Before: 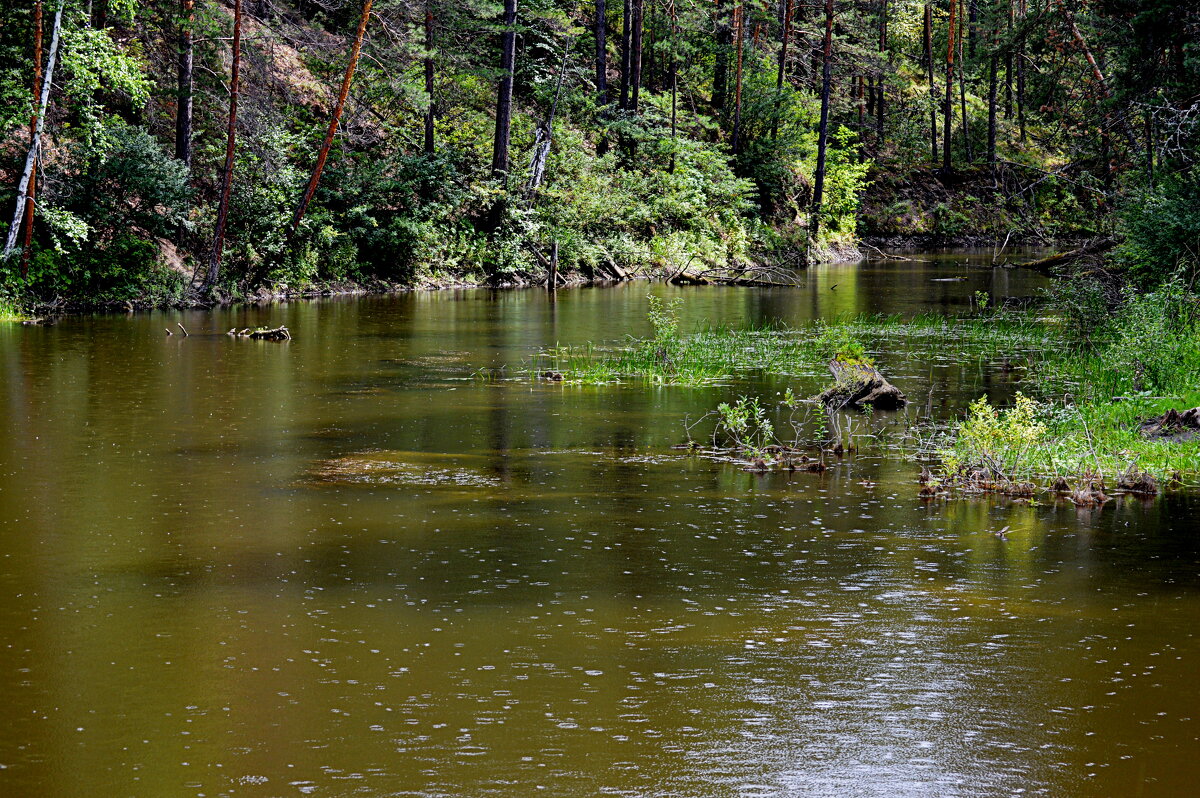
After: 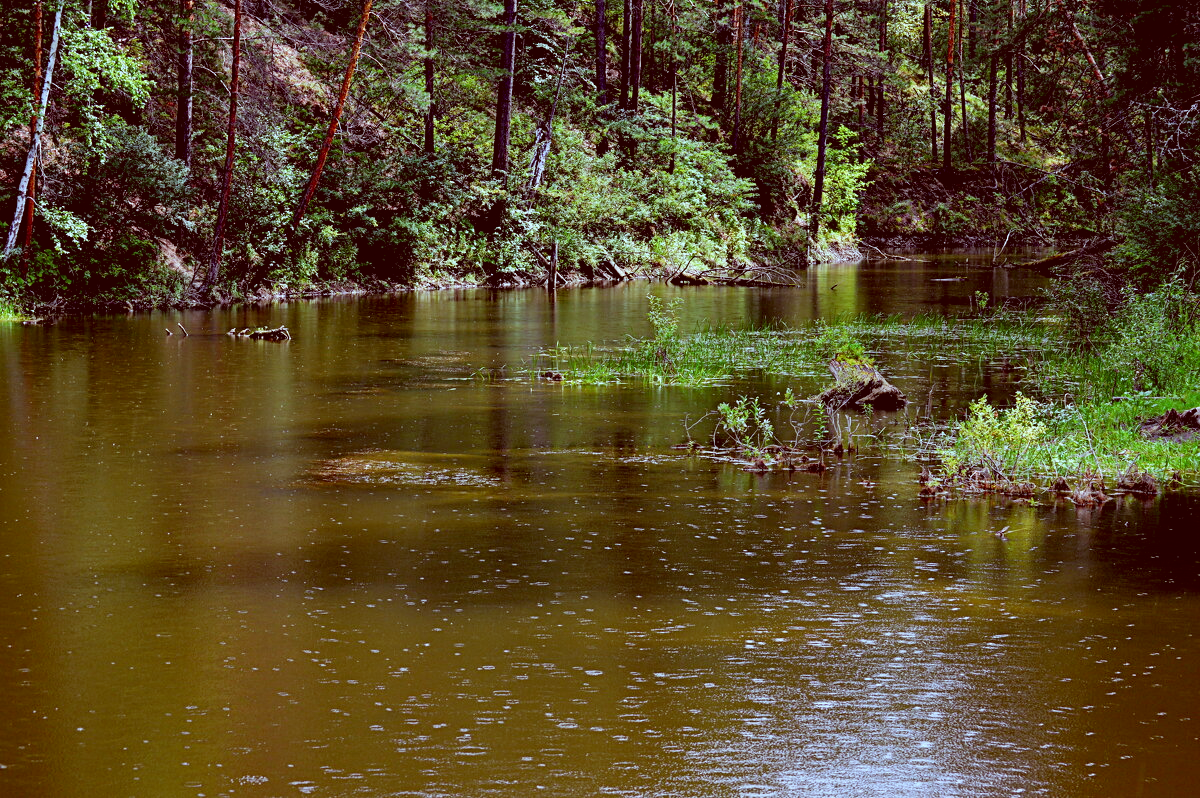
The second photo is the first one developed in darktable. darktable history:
color calibration: x 0.37, y 0.382, temperature 4313.32 K
exposure: black level correction 0.001, compensate highlight preservation false
color correction: highlights a* -7.23, highlights b* -0.161, shadows a* 20.08, shadows b* 11.73
